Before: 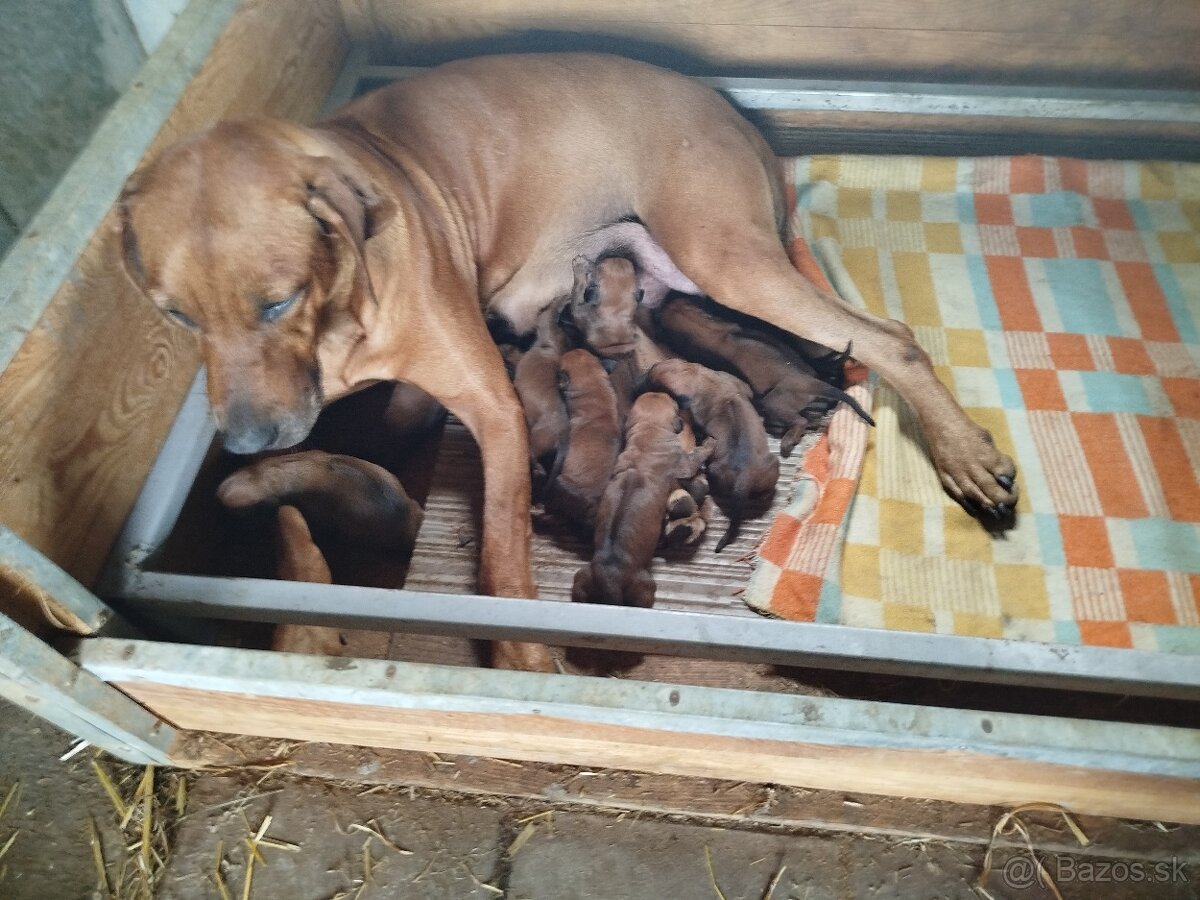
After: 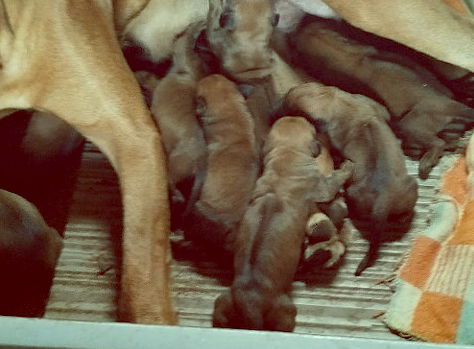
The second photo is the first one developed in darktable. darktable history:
rotate and perspective: rotation -1°, crop left 0.011, crop right 0.989, crop top 0.025, crop bottom 0.975
crop: left 30%, top 30%, right 30%, bottom 30%
color balance: lift [1, 1.015, 0.987, 0.985], gamma [1, 0.959, 1.042, 0.958], gain [0.927, 0.938, 1.072, 0.928], contrast 1.5%
